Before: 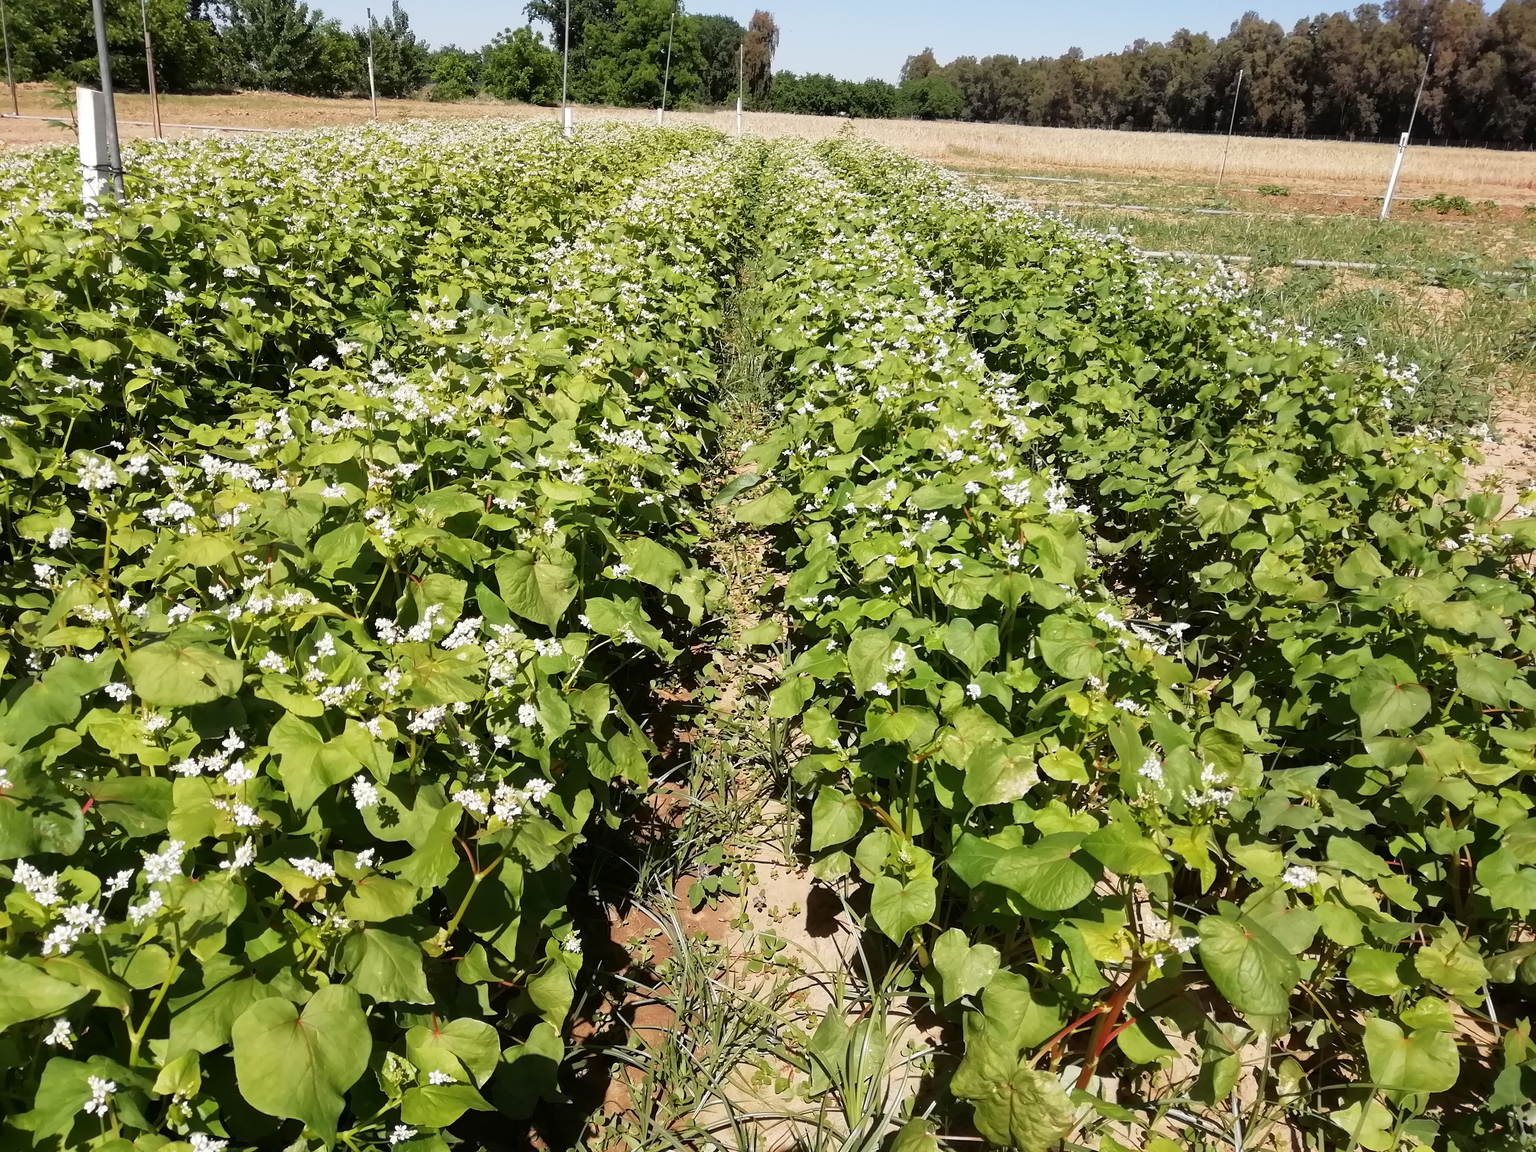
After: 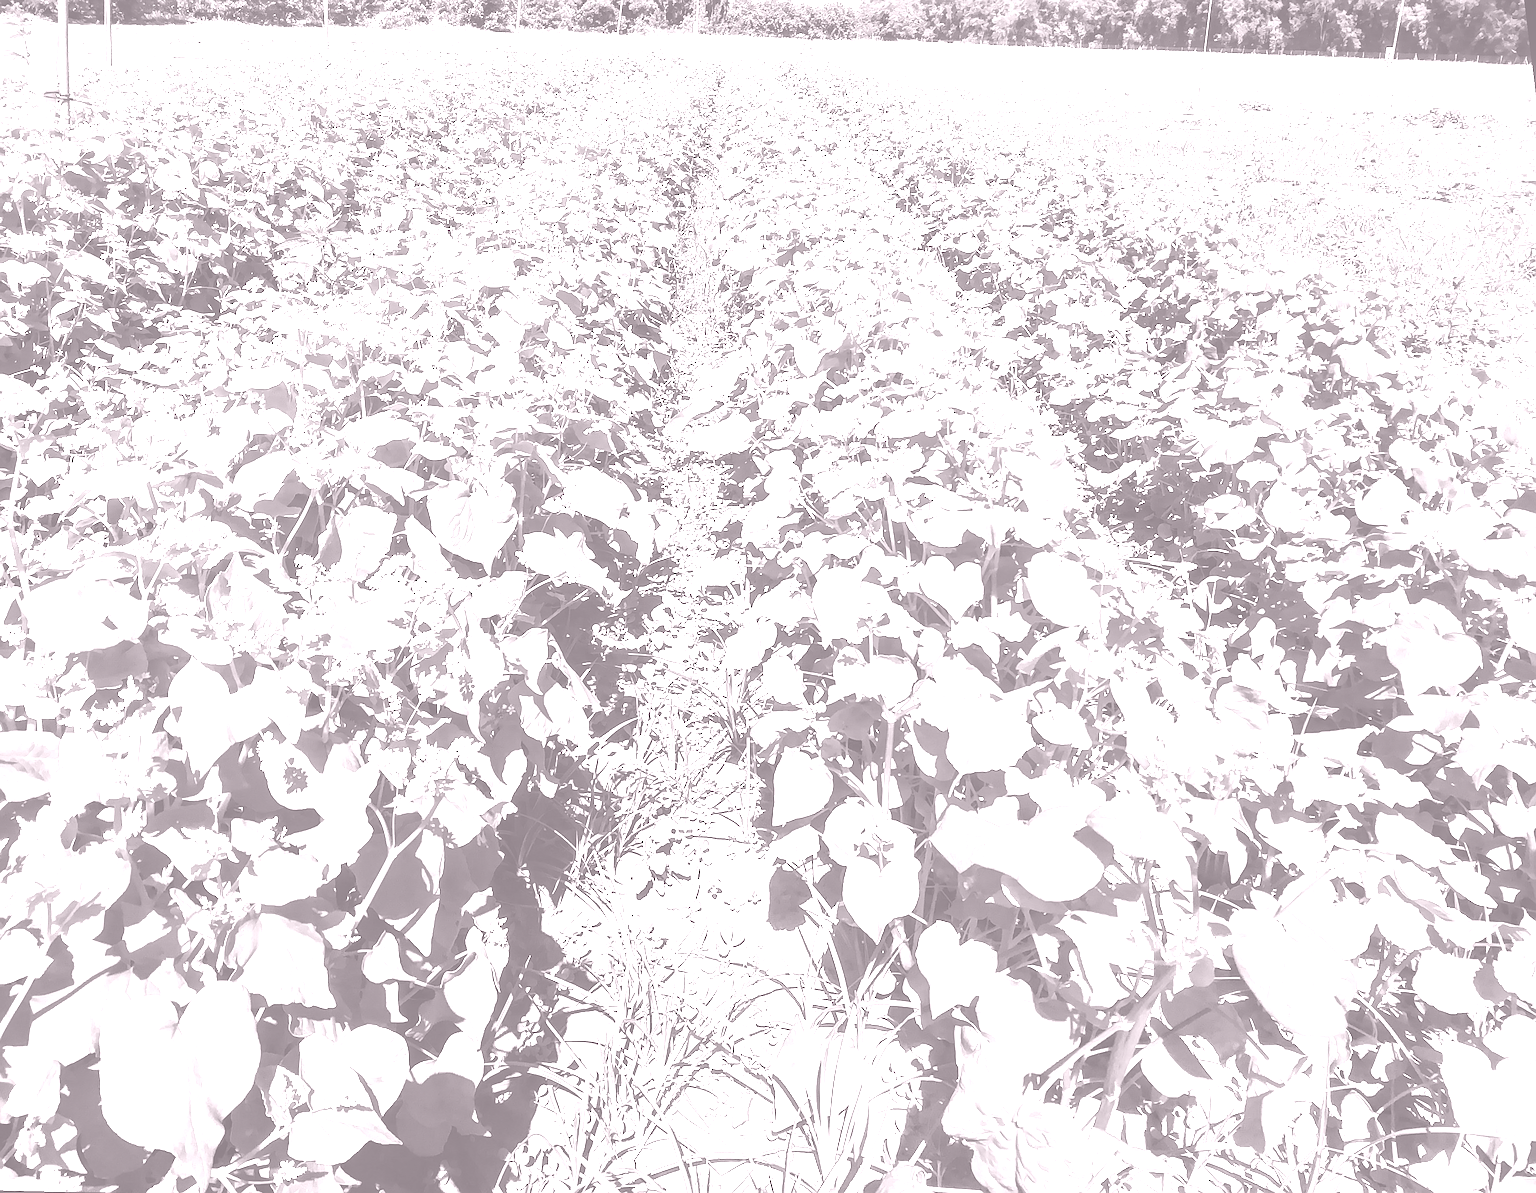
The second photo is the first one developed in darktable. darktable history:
exposure: black level correction -0.002, exposure 0.54 EV, compensate highlight preservation false
local contrast: on, module defaults
colorize: hue 25.2°, saturation 83%, source mix 82%, lightness 79%, version 1
color balance: lift [1, 1.011, 0.999, 0.989], gamma [1.109, 1.045, 1.039, 0.955], gain [0.917, 0.936, 0.952, 1.064], contrast 2.32%, contrast fulcrum 19%, output saturation 101%
rotate and perspective: rotation 0.128°, lens shift (vertical) -0.181, lens shift (horizontal) -0.044, shear 0.001, automatic cropping off
crop: left 9.807%, top 6.259%, right 7.334%, bottom 2.177%
sharpen: on, module defaults
tone equalizer: -8 EV -0.417 EV, -7 EV -0.389 EV, -6 EV -0.333 EV, -5 EV -0.222 EV, -3 EV 0.222 EV, -2 EV 0.333 EV, -1 EV 0.389 EV, +0 EV 0.417 EV, edges refinement/feathering 500, mask exposure compensation -1.57 EV, preserve details no
